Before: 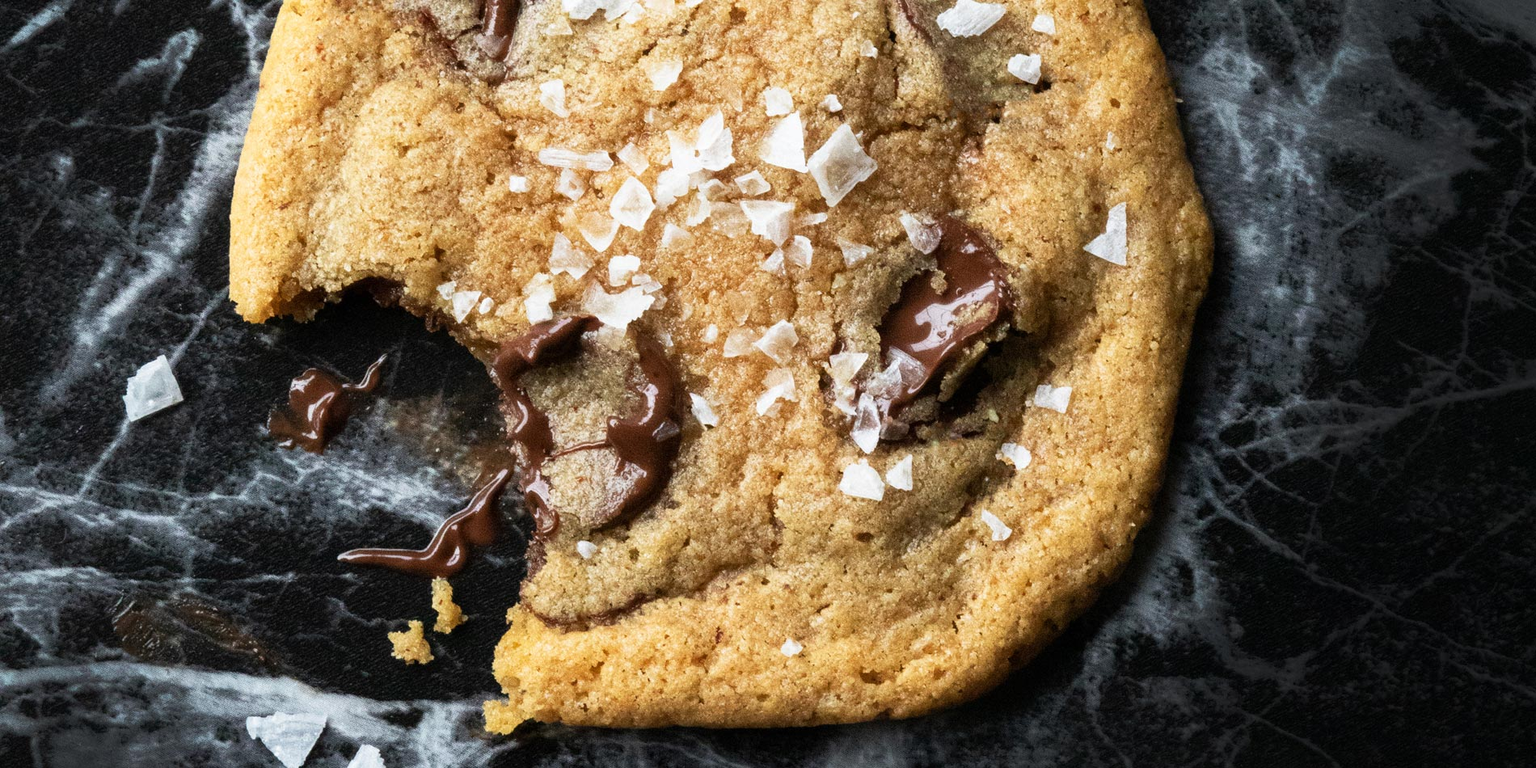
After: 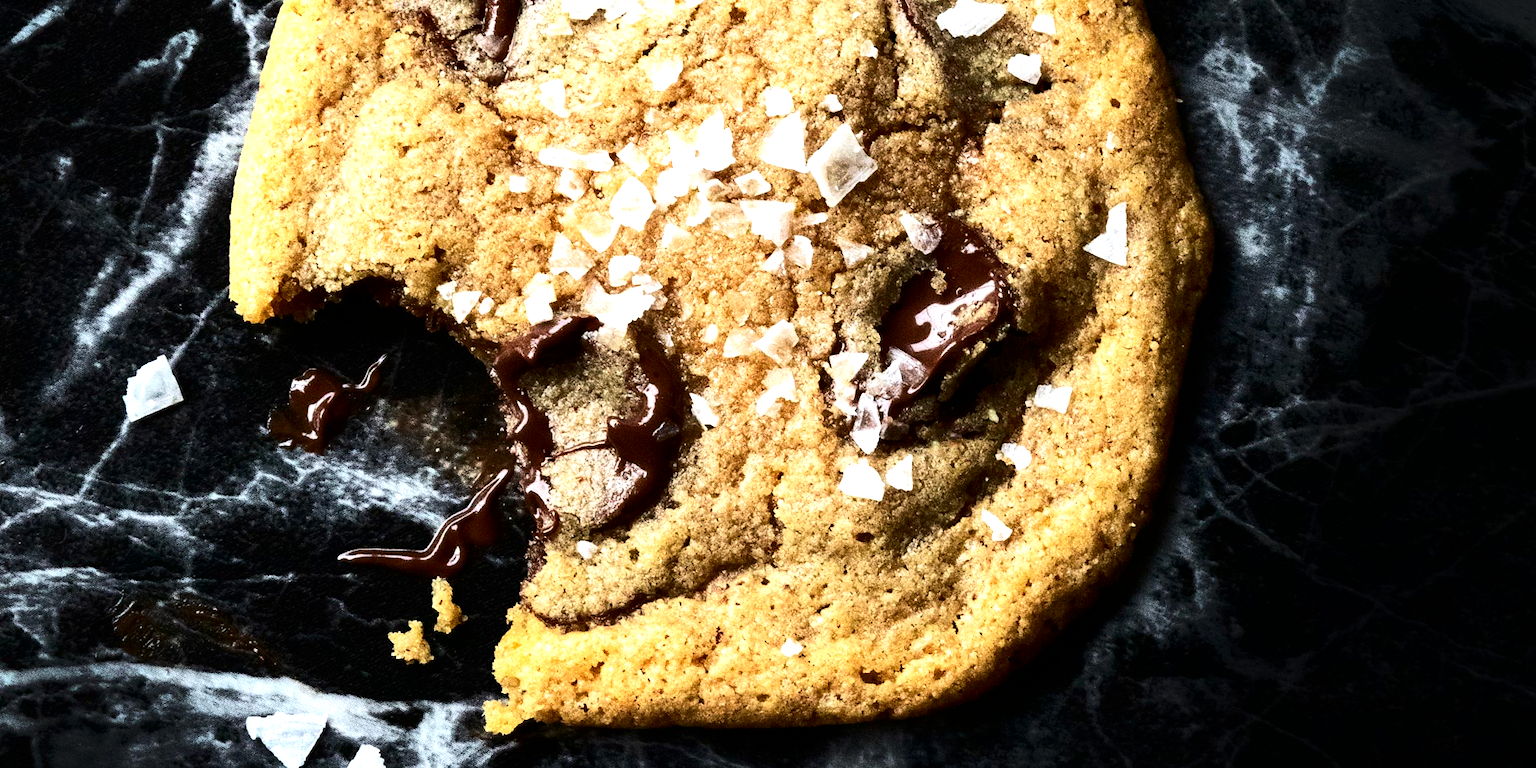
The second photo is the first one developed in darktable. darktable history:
tone equalizer: -8 EV -0.75 EV, -7 EV -0.7 EV, -6 EV -0.6 EV, -5 EV -0.4 EV, -3 EV 0.4 EV, -2 EV 0.6 EV, -1 EV 0.7 EV, +0 EV 0.75 EV, edges refinement/feathering 500, mask exposure compensation -1.57 EV, preserve details no
exposure: compensate highlight preservation false
contrast brightness saturation: contrast 0.2, brightness -0.11, saturation 0.1
white balance: emerald 1
